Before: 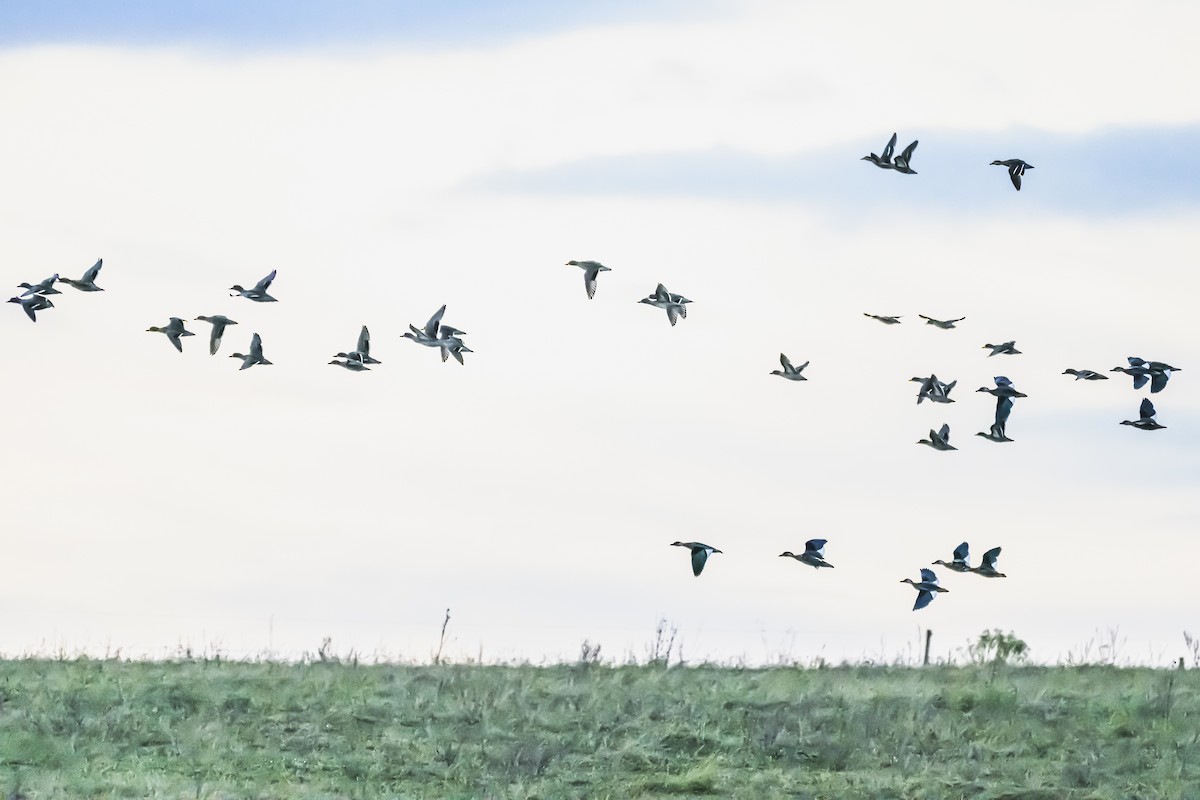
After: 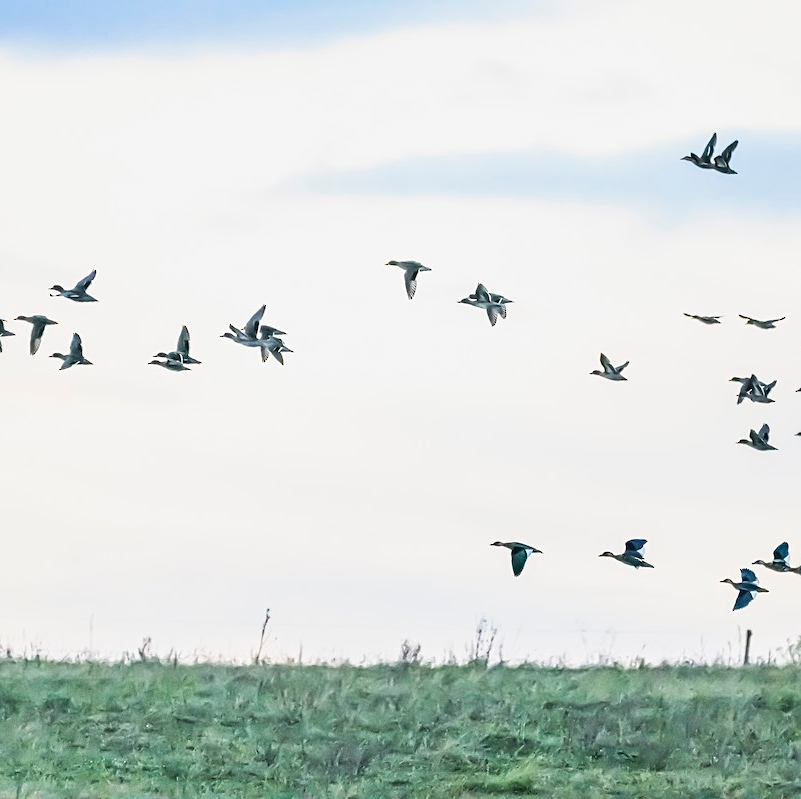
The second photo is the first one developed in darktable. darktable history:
crop and rotate: left 15.04%, right 18.132%
sharpen: amount 0.216
